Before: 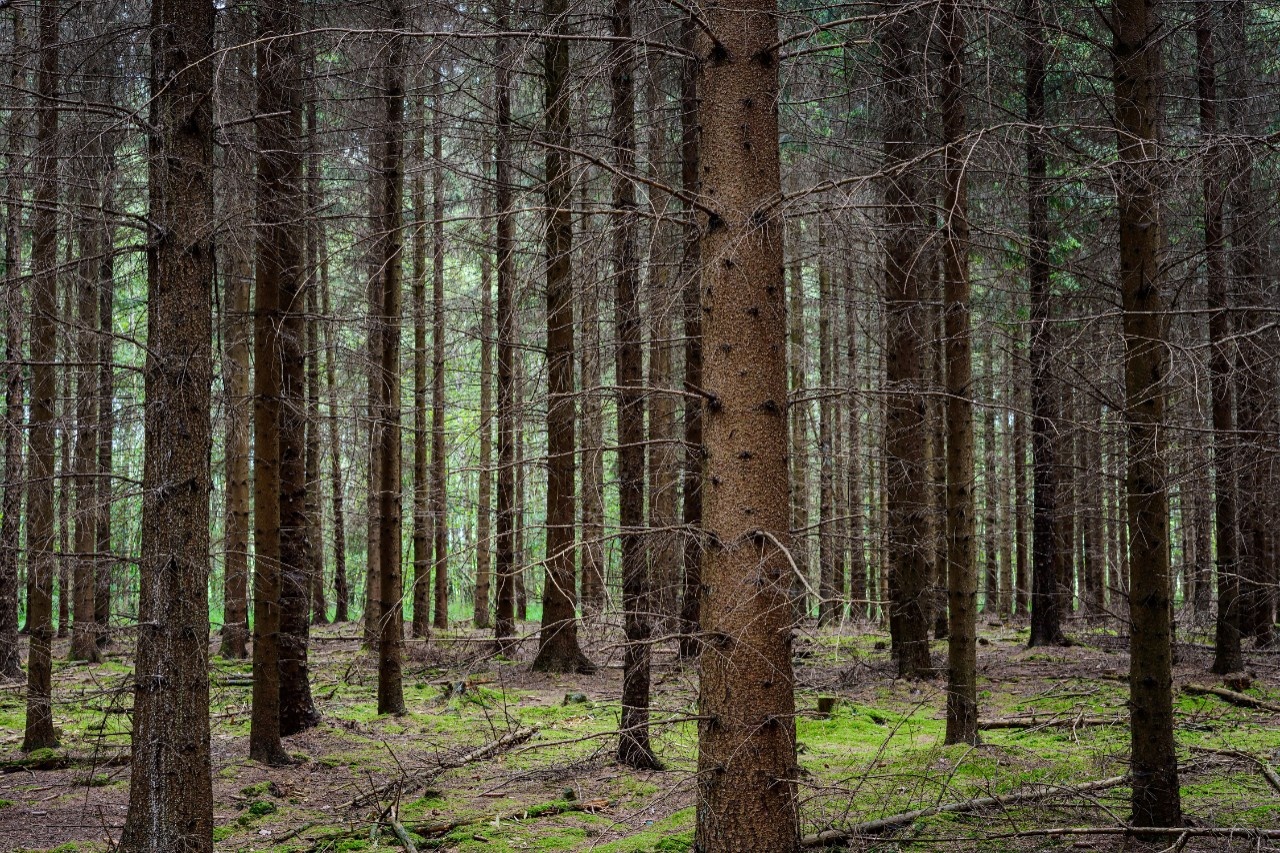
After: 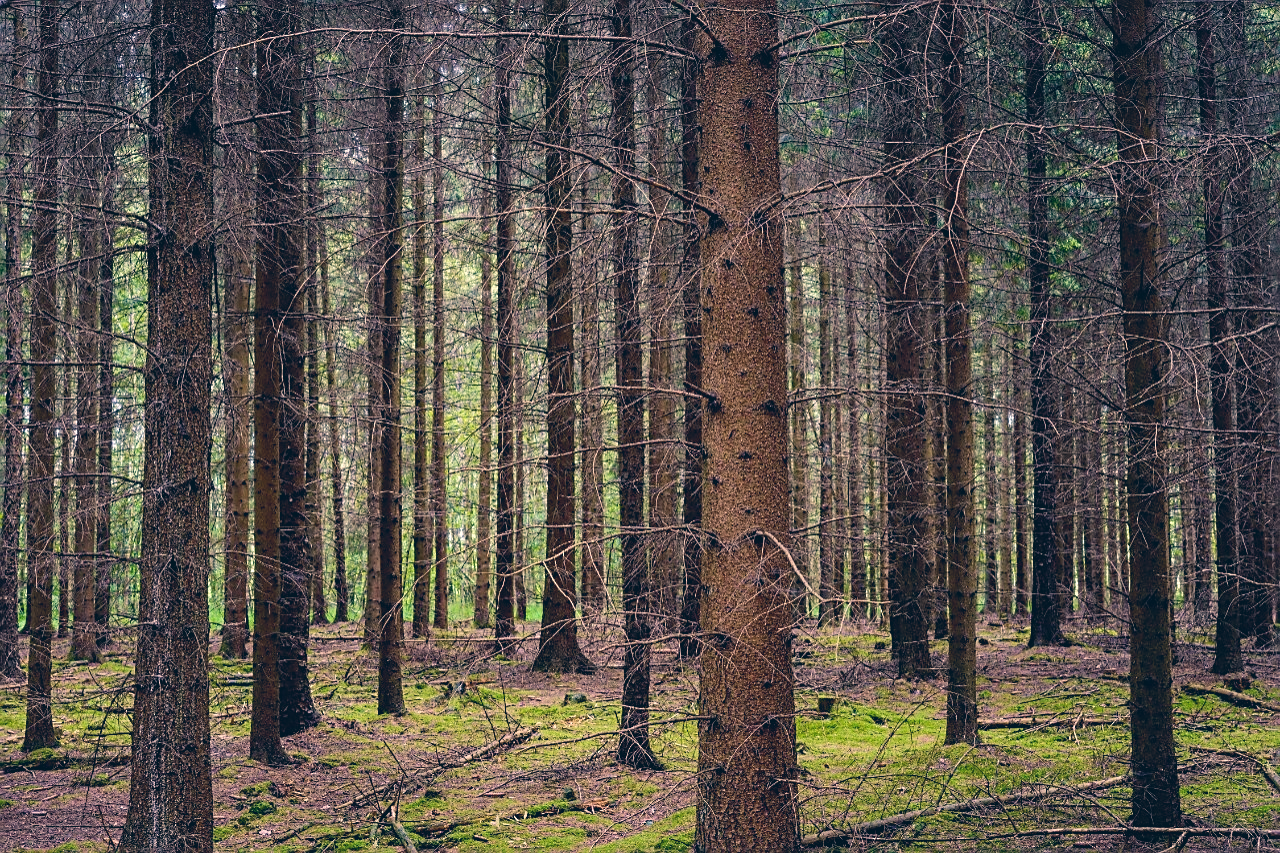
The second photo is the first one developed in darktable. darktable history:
contrast brightness saturation: contrast -0.096, brightness 0.049, saturation 0.075
tone equalizer: edges refinement/feathering 500, mask exposure compensation -1.57 EV, preserve details guided filter
velvia: on, module defaults
color balance rgb: highlights gain › luminance 7.024%, highlights gain › chroma 1.874%, highlights gain › hue 87.04°, perceptual saturation grading › global saturation 1.576%, perceptual saturation grading › highlights -1.417%, perceptual saturation grading › mid-tones 3.399%, perceptual saturation grading › shadows 7.401%, global vibrance 20%
sharpen: on, module defaults
color correction: highlights a* 13.93, highlights b* 6.17, shadows a* -6.25, shadows b* -15.82, saturation 0.869
